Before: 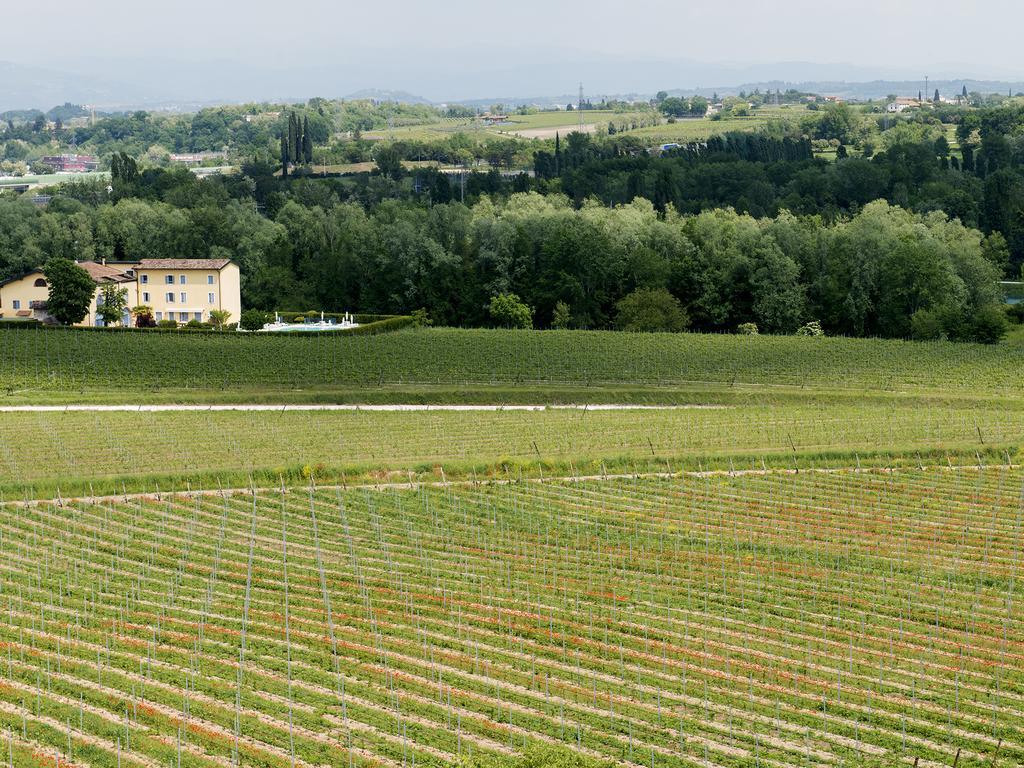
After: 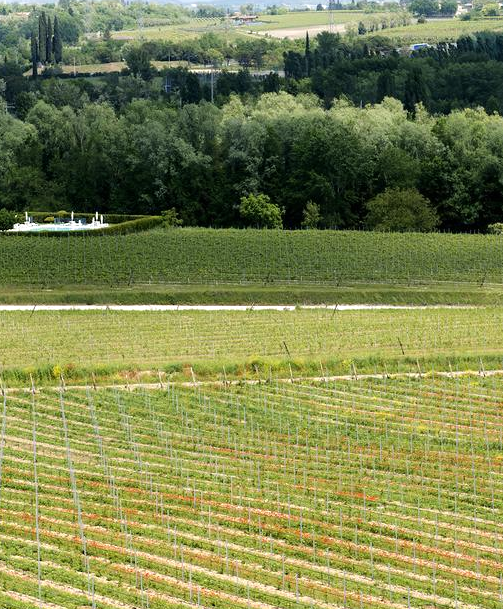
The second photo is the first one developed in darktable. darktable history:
crop and rotate: angle 0.018°, left 24.431%, top 13.04%, right 26.359%, bottom 7.511%
tone equalizer: -8 EV -0.432 EV, -7 EV -0.362 EV, -6 EV -0.318 EV, -5 EV -0.219 EV, -3 EV 0.245 EV, -2 EV 0.323 EV, -1 EV 0.365 EV, +0 EV 0.441 EV, smoothing 1
